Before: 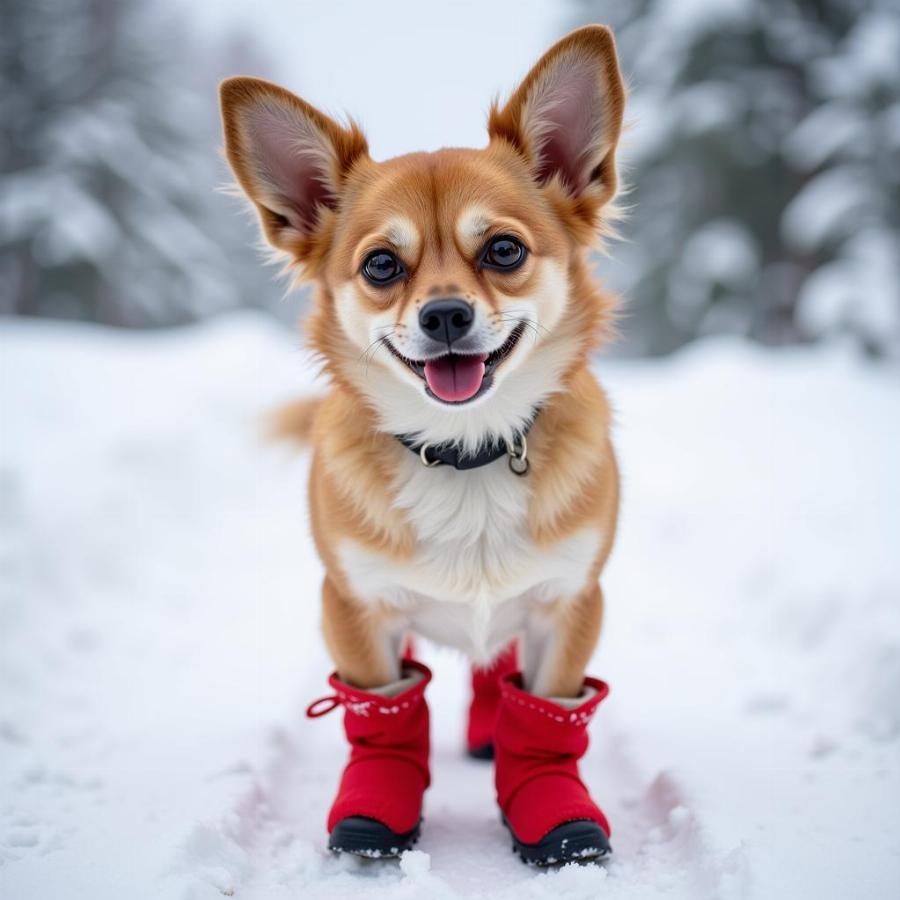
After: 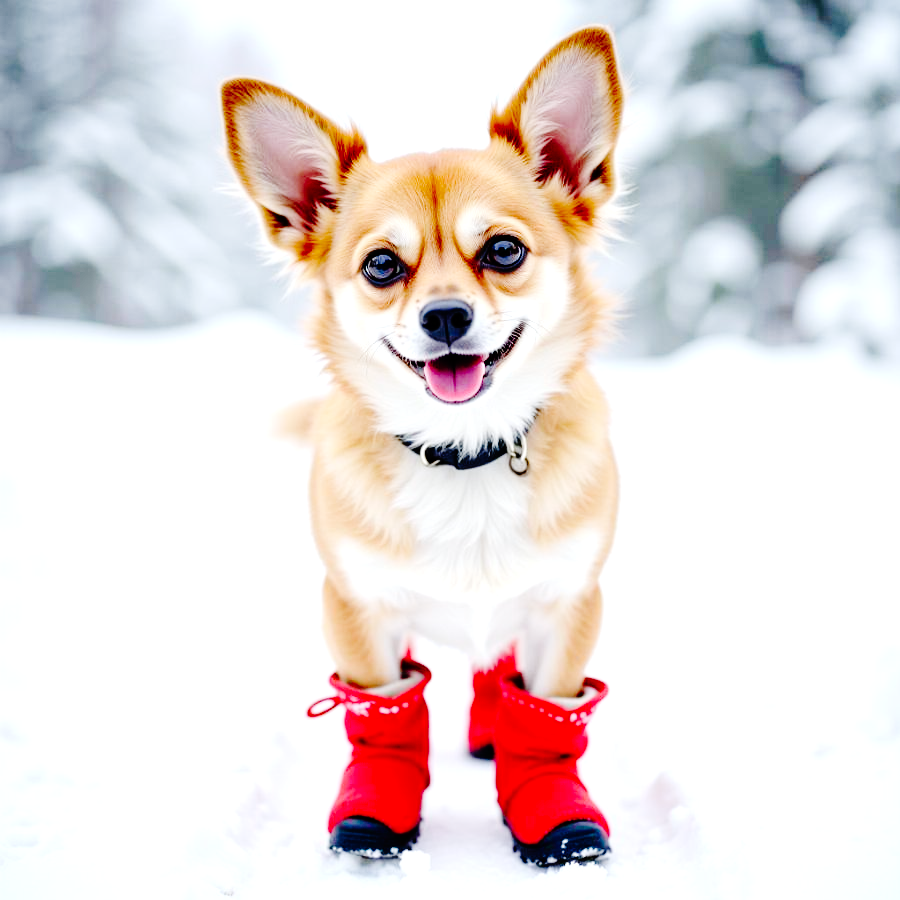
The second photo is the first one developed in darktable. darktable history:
base curve: curves: ch0 [(0, 0) (0.036, 0.01) (0.123, 0.254) (0.258, 0.504) (0.507, 0.748) (1, 1)], preserve colors none
exposure: black level correction 0, exposure 0.7 EV, compensate exposure bias true, compensate highlight preservation false
white balance: red 0.982, blue 1.018
